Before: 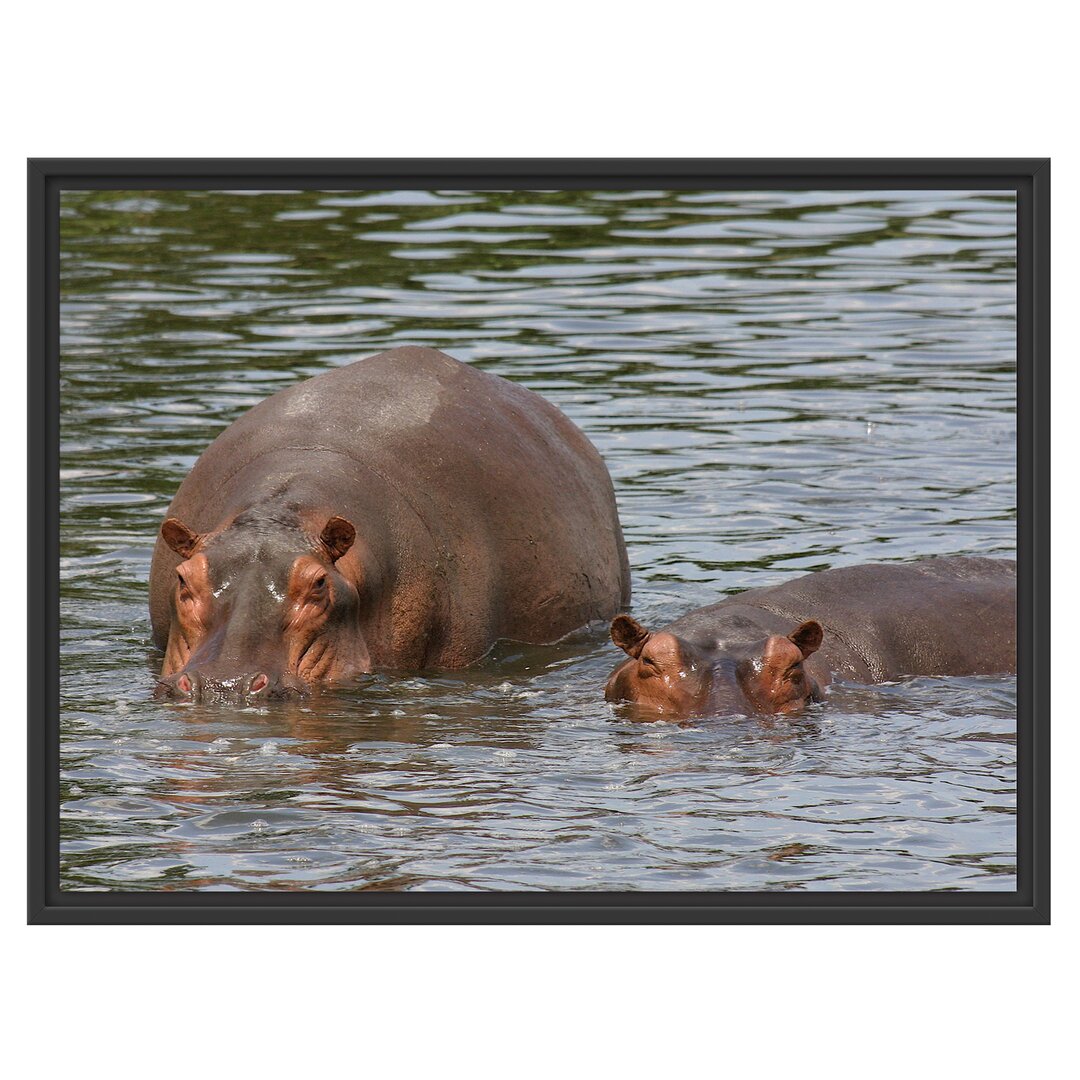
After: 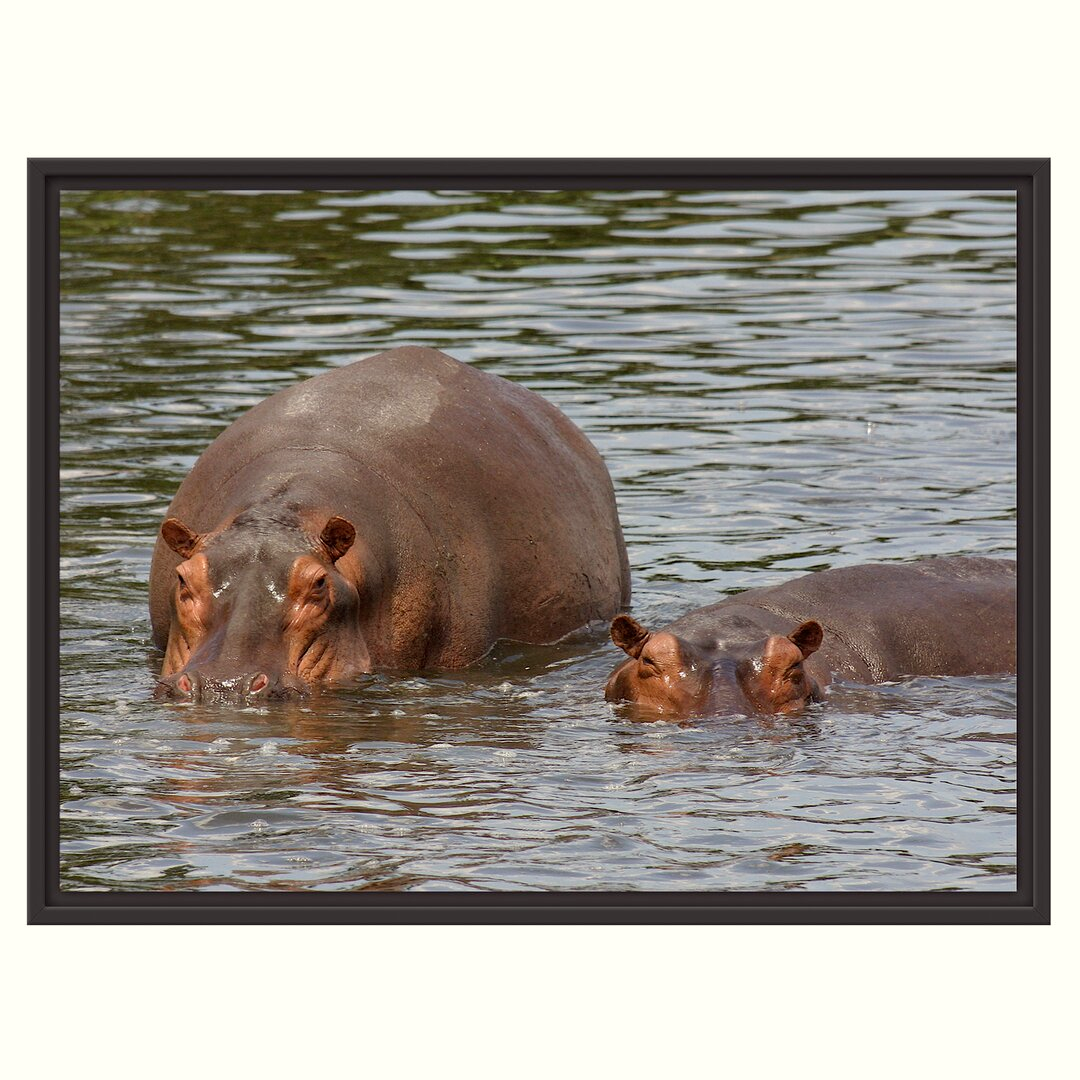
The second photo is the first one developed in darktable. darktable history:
color correction: highlights a* -1.05, highlights b* 4.61, shadows a* 3.51
